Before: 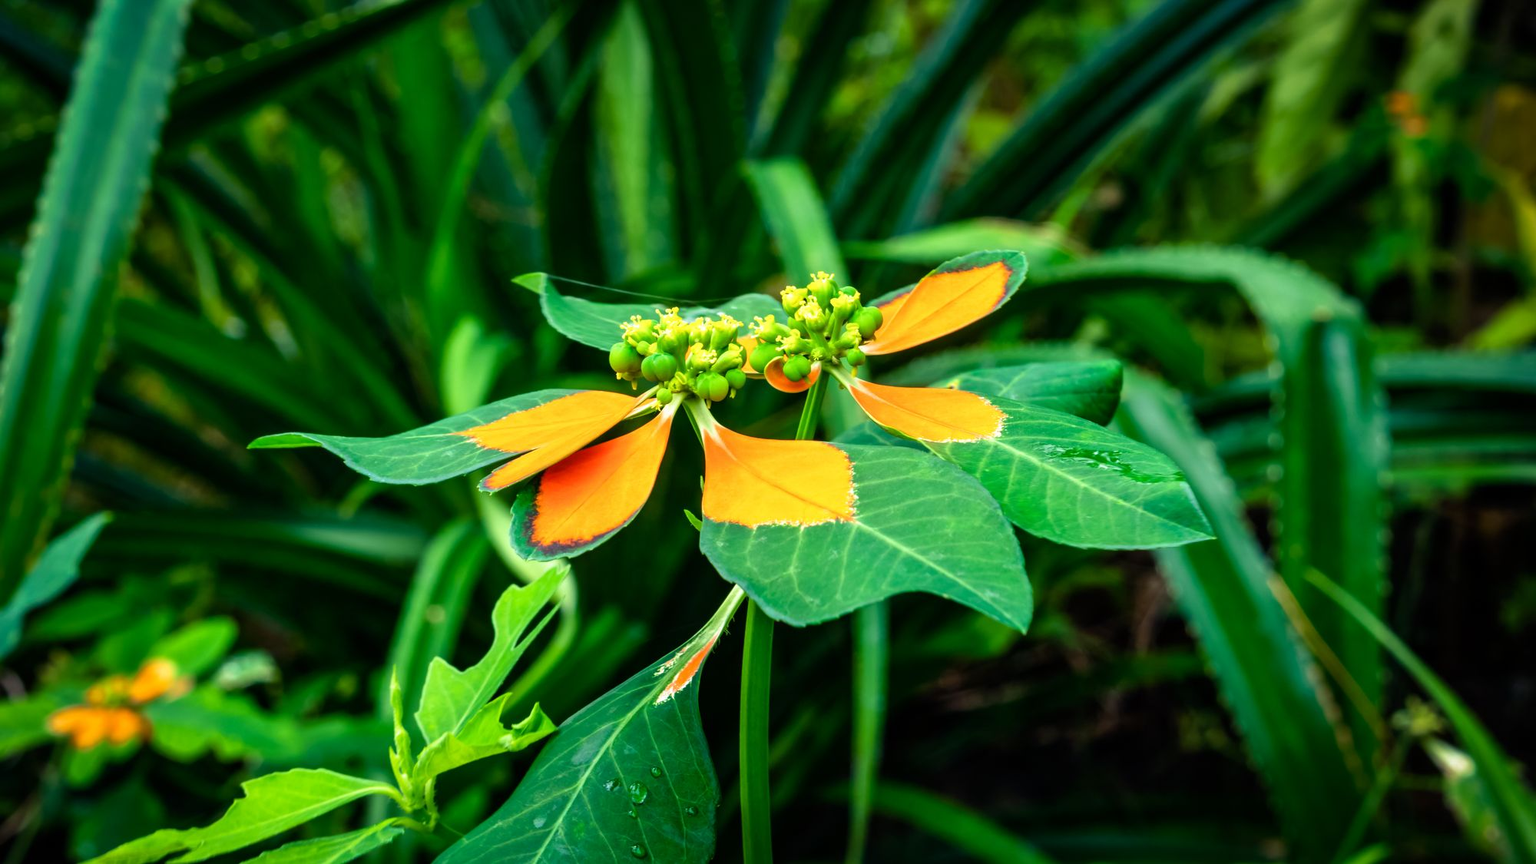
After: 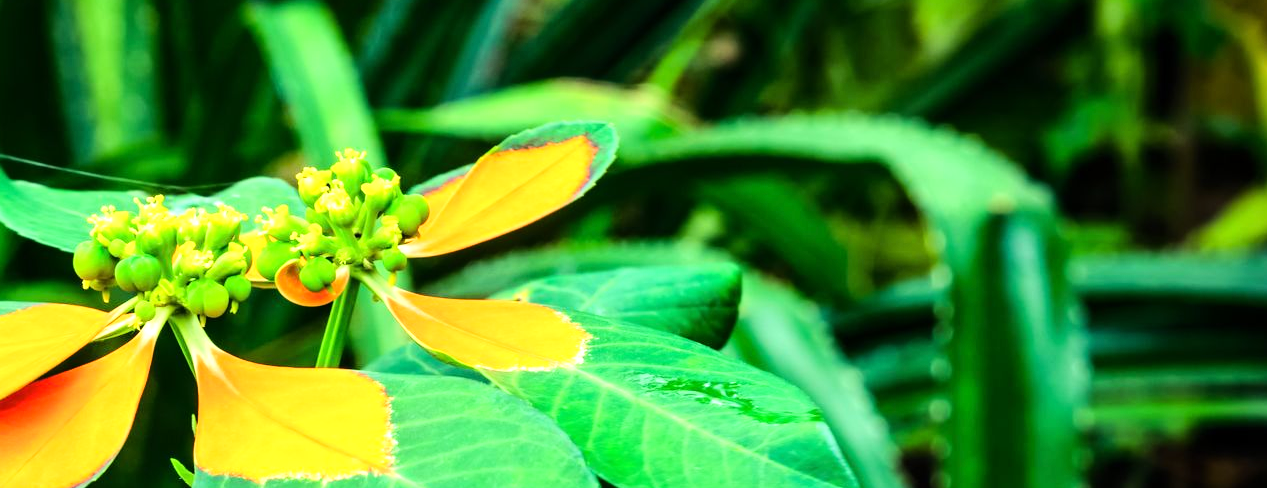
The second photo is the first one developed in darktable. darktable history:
crop: left 36.014%, top 18.253%, right 0.634%, bottom 38.36%
base curve: curves: ch0 [(0, 0) (0.032, 0.025) (0.121, 0.166) (0.206, 0.329) (0.605, 0.79) (1, 1)]
exposure: exposure 0.475 EV, compensate highlight preservation false
